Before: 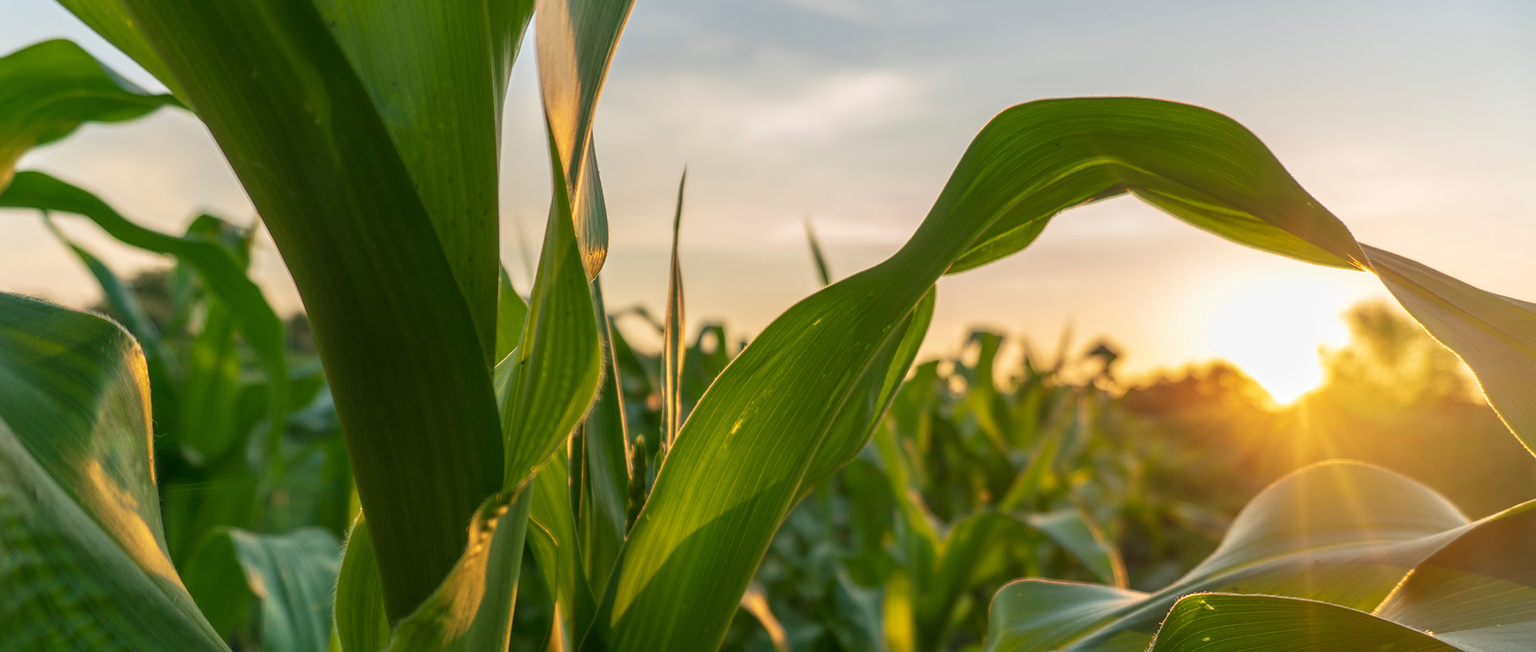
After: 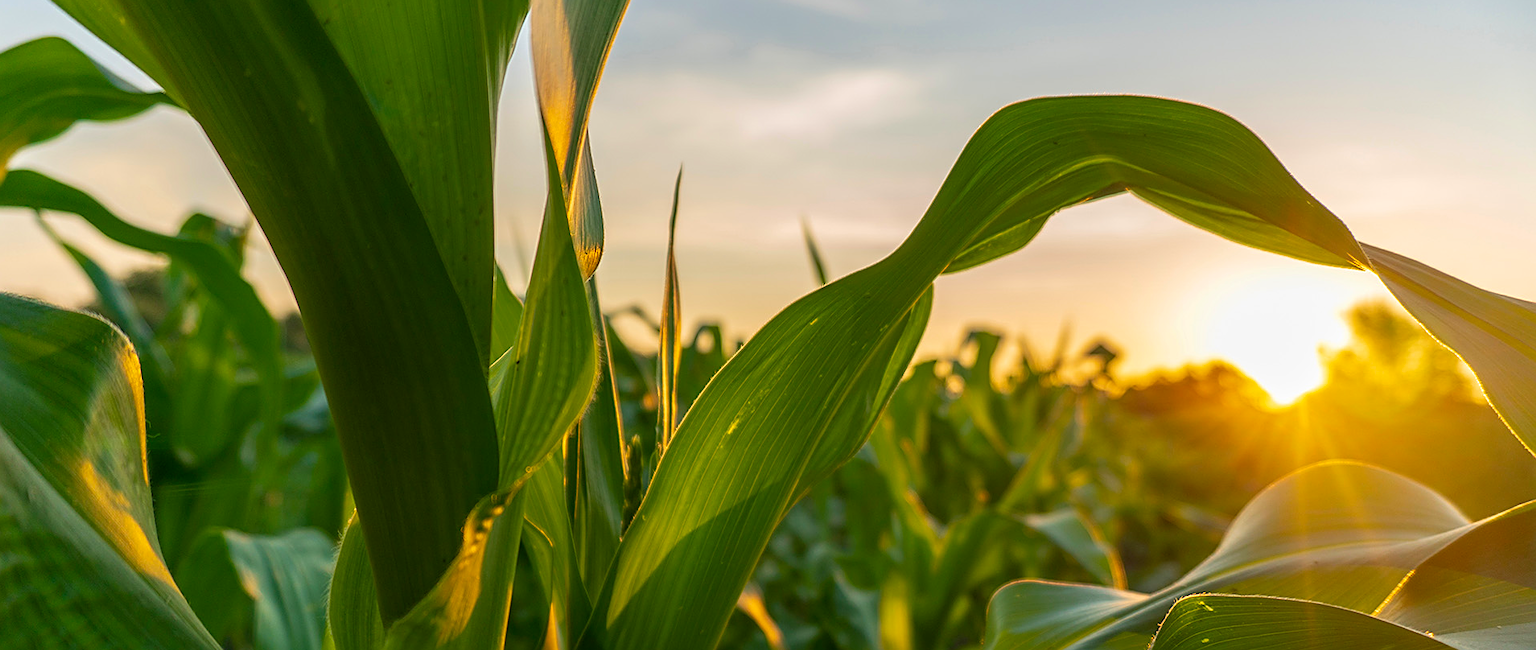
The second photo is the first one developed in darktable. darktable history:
crop and rotate: left 0.53%, top 0.378%, bottom 0.325%
color balance rgb: perceptual saturation grading › global saturation 24.875%
sharpen: on, module defaults
